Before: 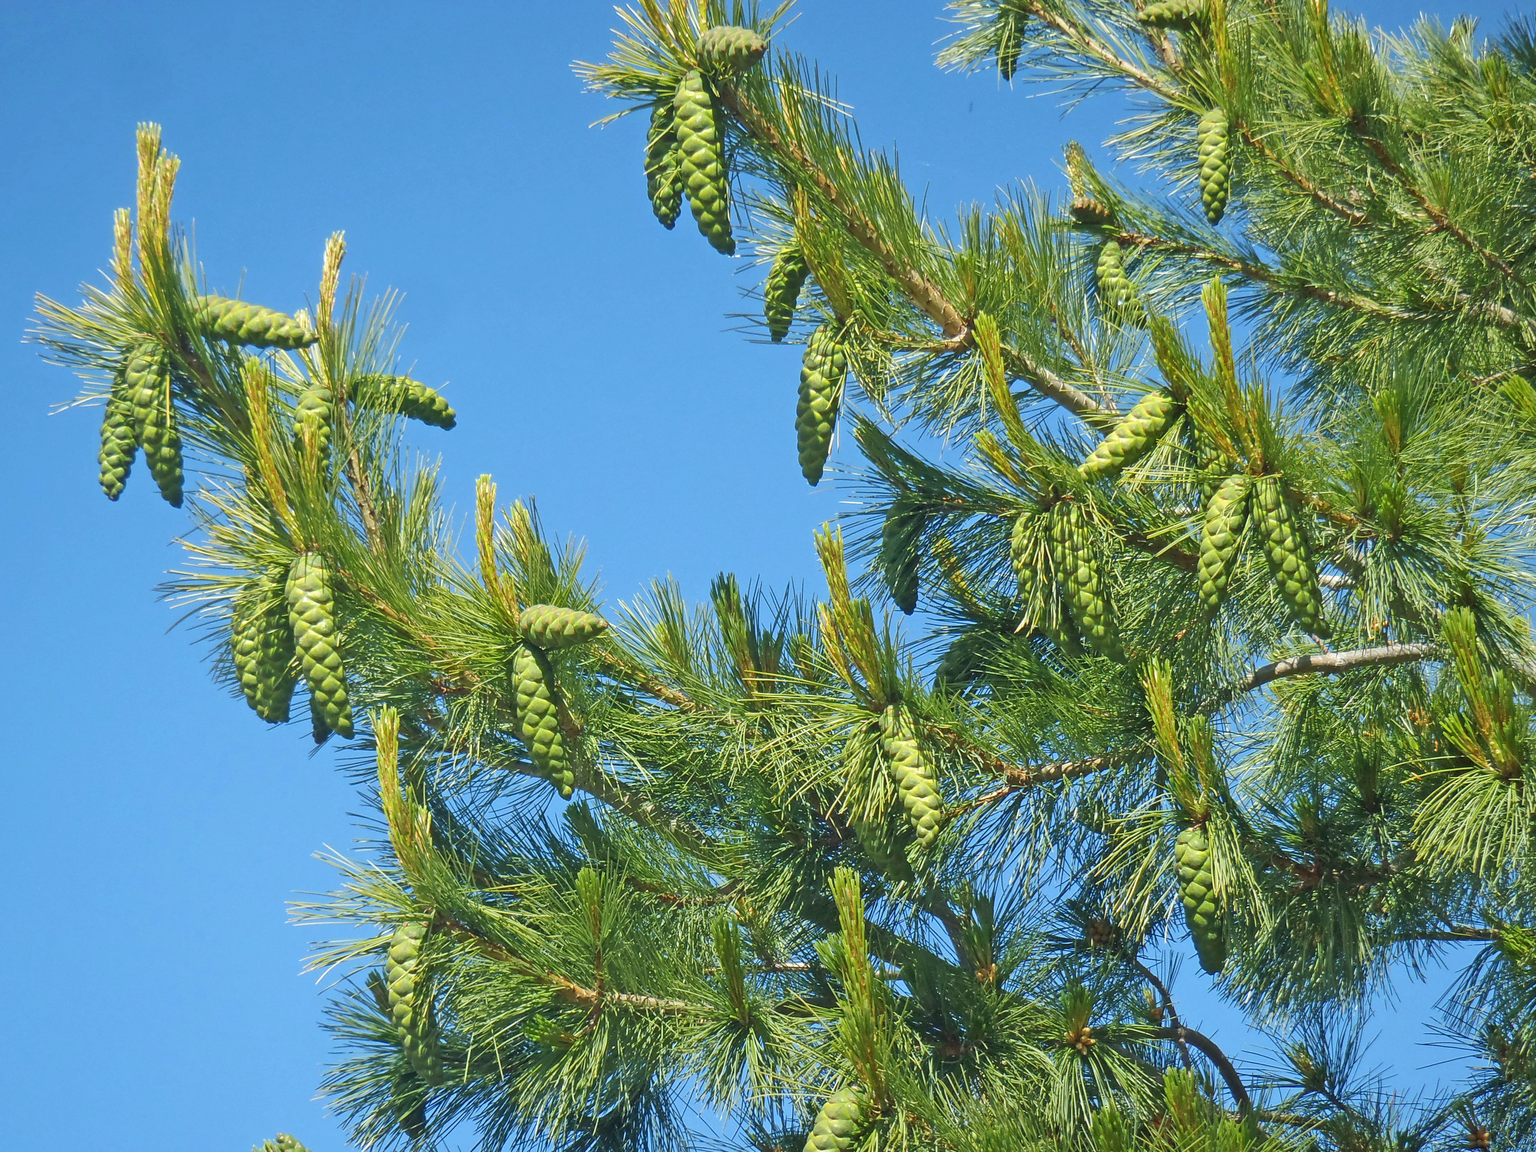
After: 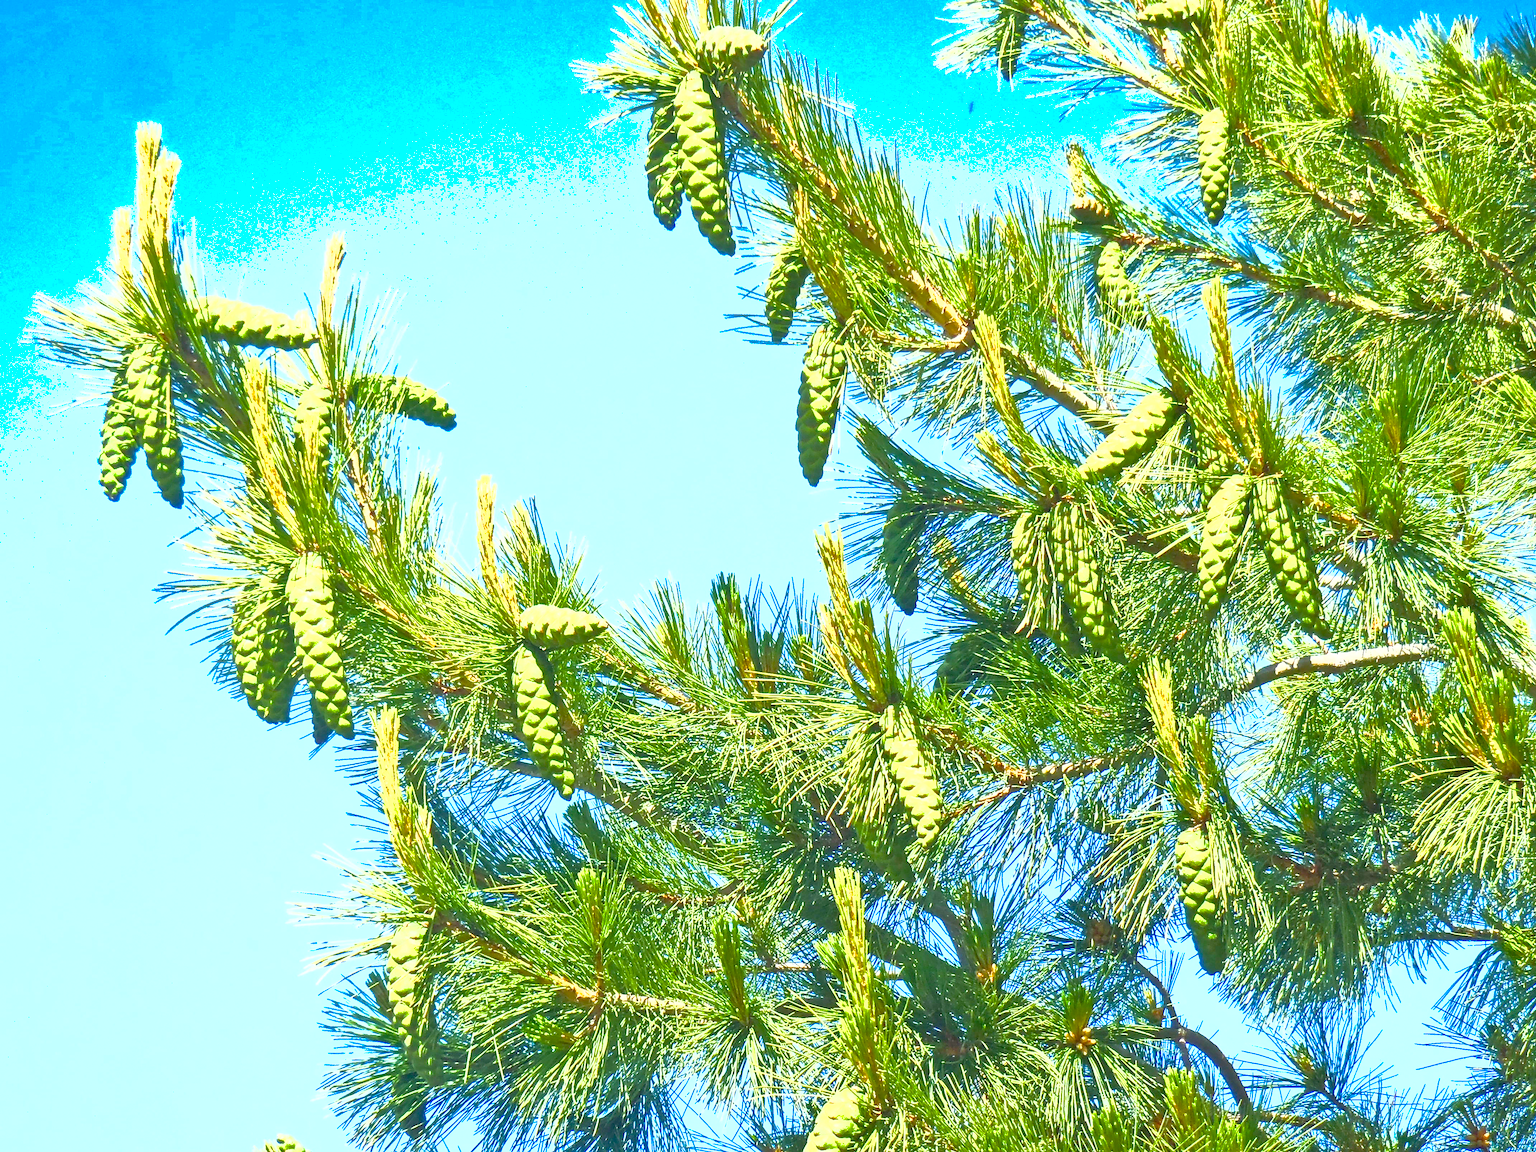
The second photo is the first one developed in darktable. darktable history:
color balance rgb: linear chroma grading › global chroma 15%, perceptual saturation grading › global saturation 30%
exposure: black level correction 0.001, exposure 1.84 EV, compensate highlight preservation false
base curve: curves: ch0 [(0, 0) (0.841, 0.609) (1, 1)]
shadows and highlights: on, module defaults
